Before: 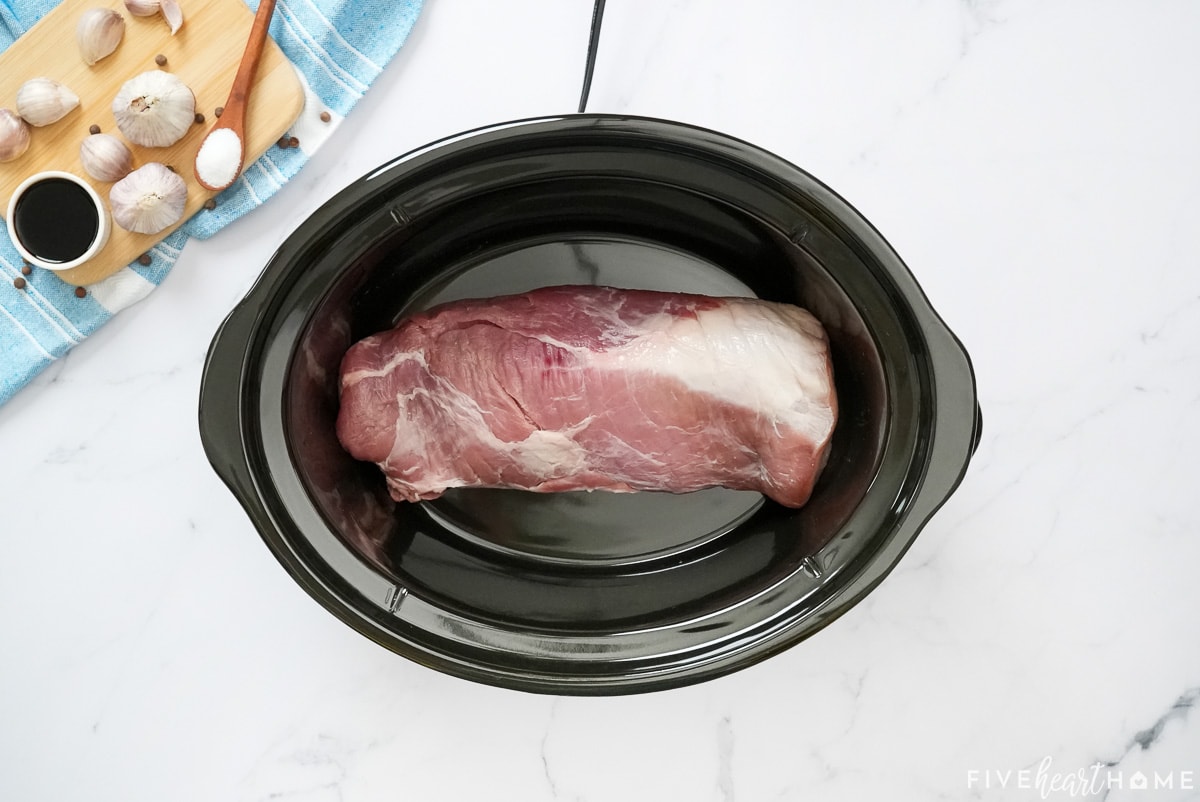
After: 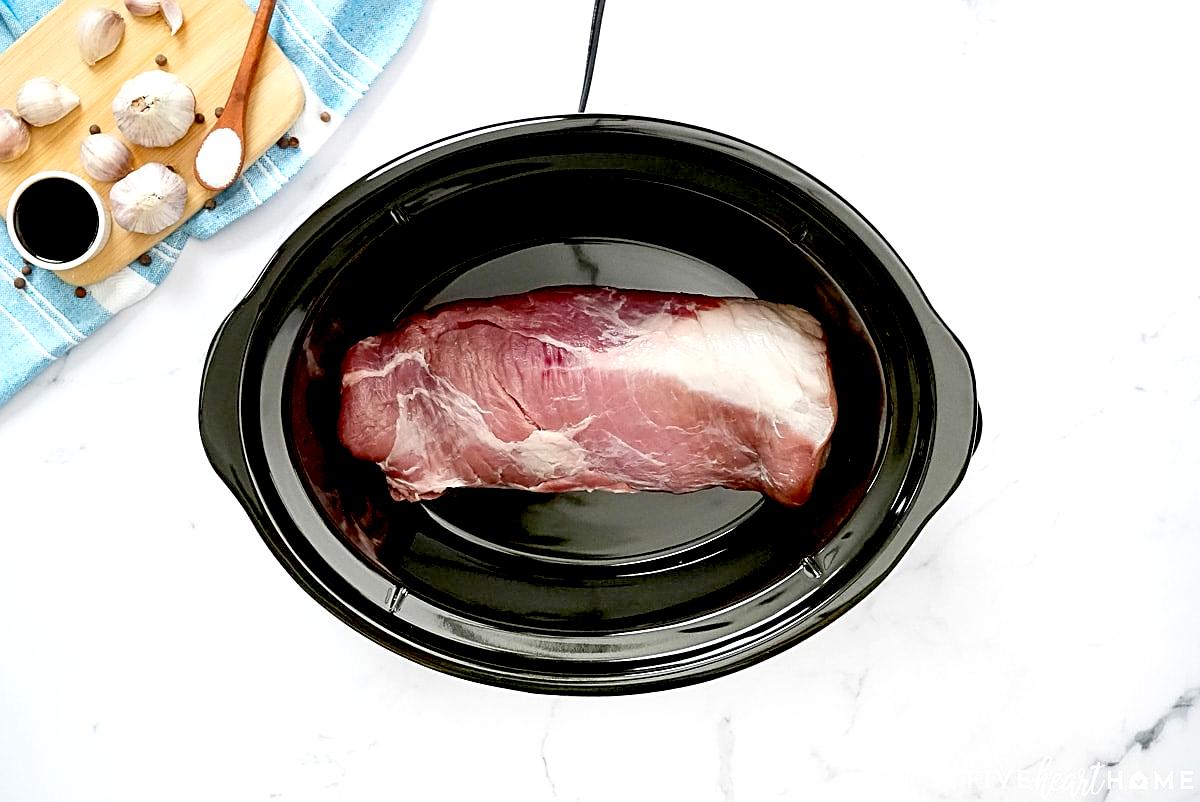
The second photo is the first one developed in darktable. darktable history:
sharpen: on, module defaults
exposure: black level correction 0.033, exposure 0.315 EV, compensate highlight preservation false
